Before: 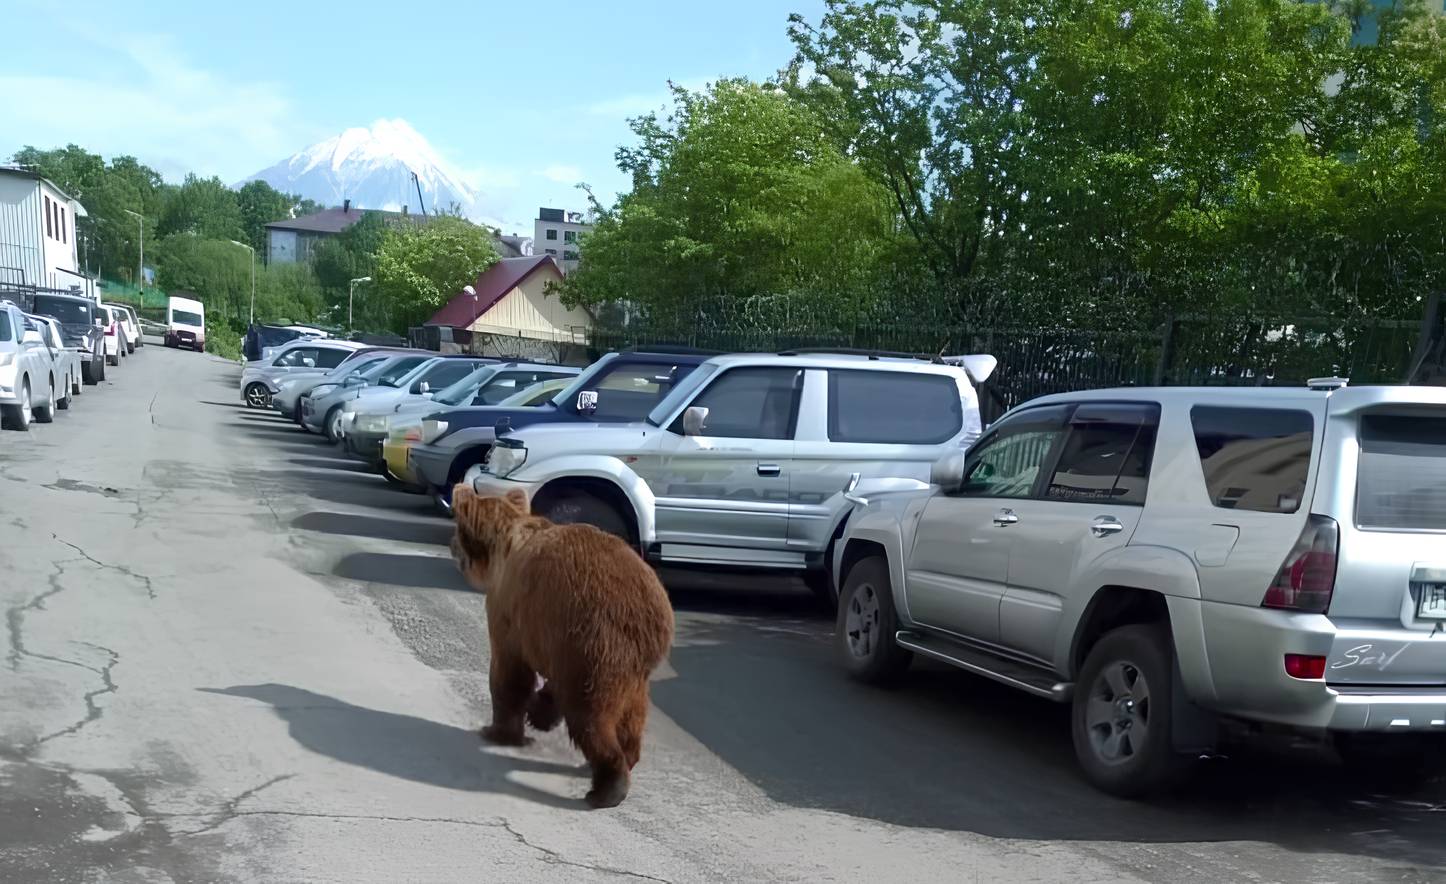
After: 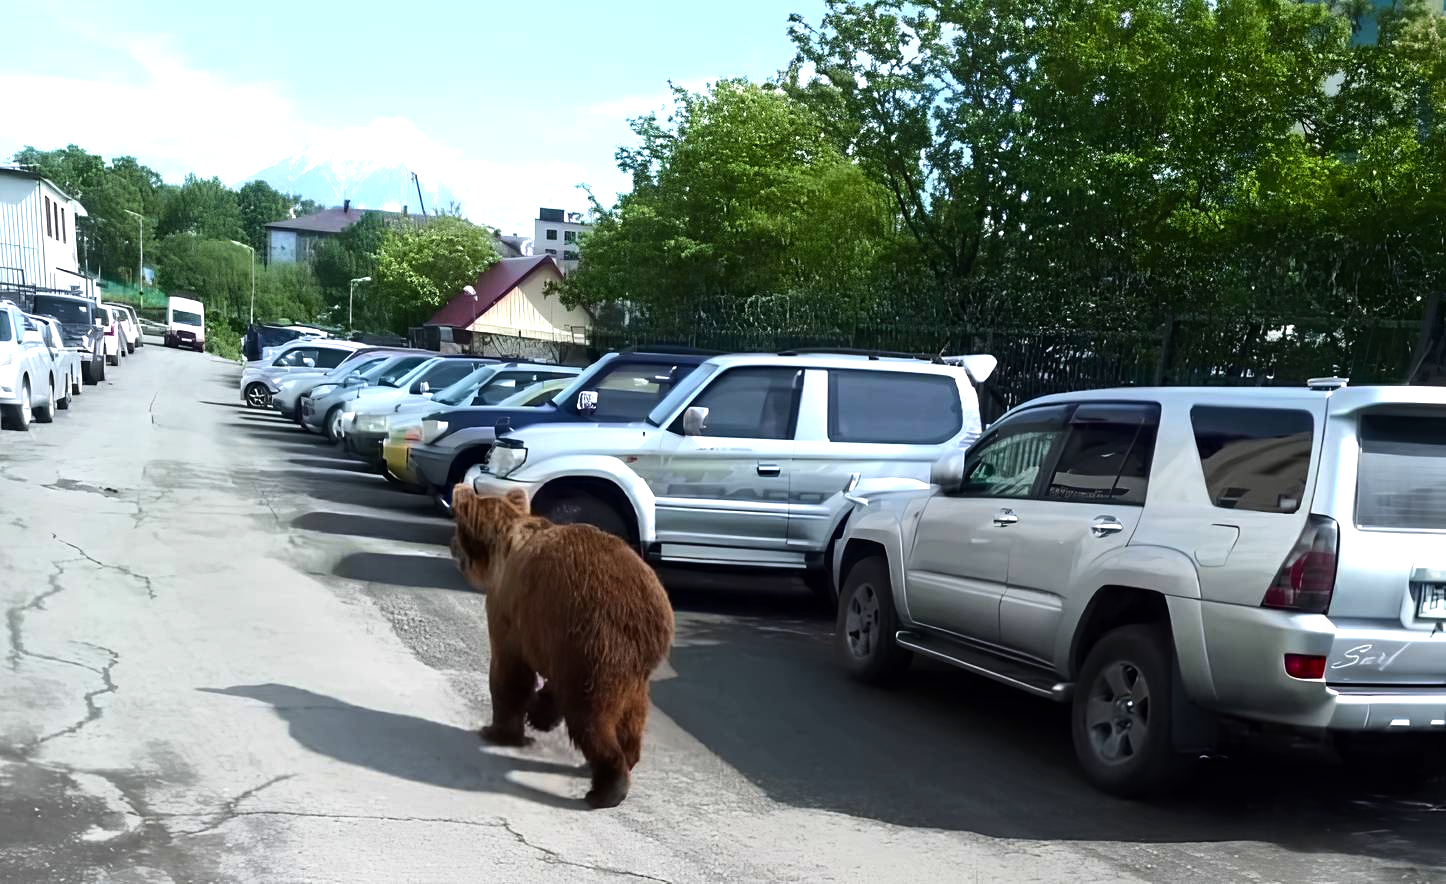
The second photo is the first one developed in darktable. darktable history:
tone equalizer: -8 EV -0.75 EV, -7 EV -0.7 EV, -6 EV -0.6 EV, -5 EV -0.4 EV, -3 EV 0.4 EV, -2 EV 0.6 EV, -1 EV 0.7 EV, +0 EV 0.75 EV, edges refinement/feathering 500, mask exposure compensation -1.57 EV, preserve details no
color correction: saturation 1.1
